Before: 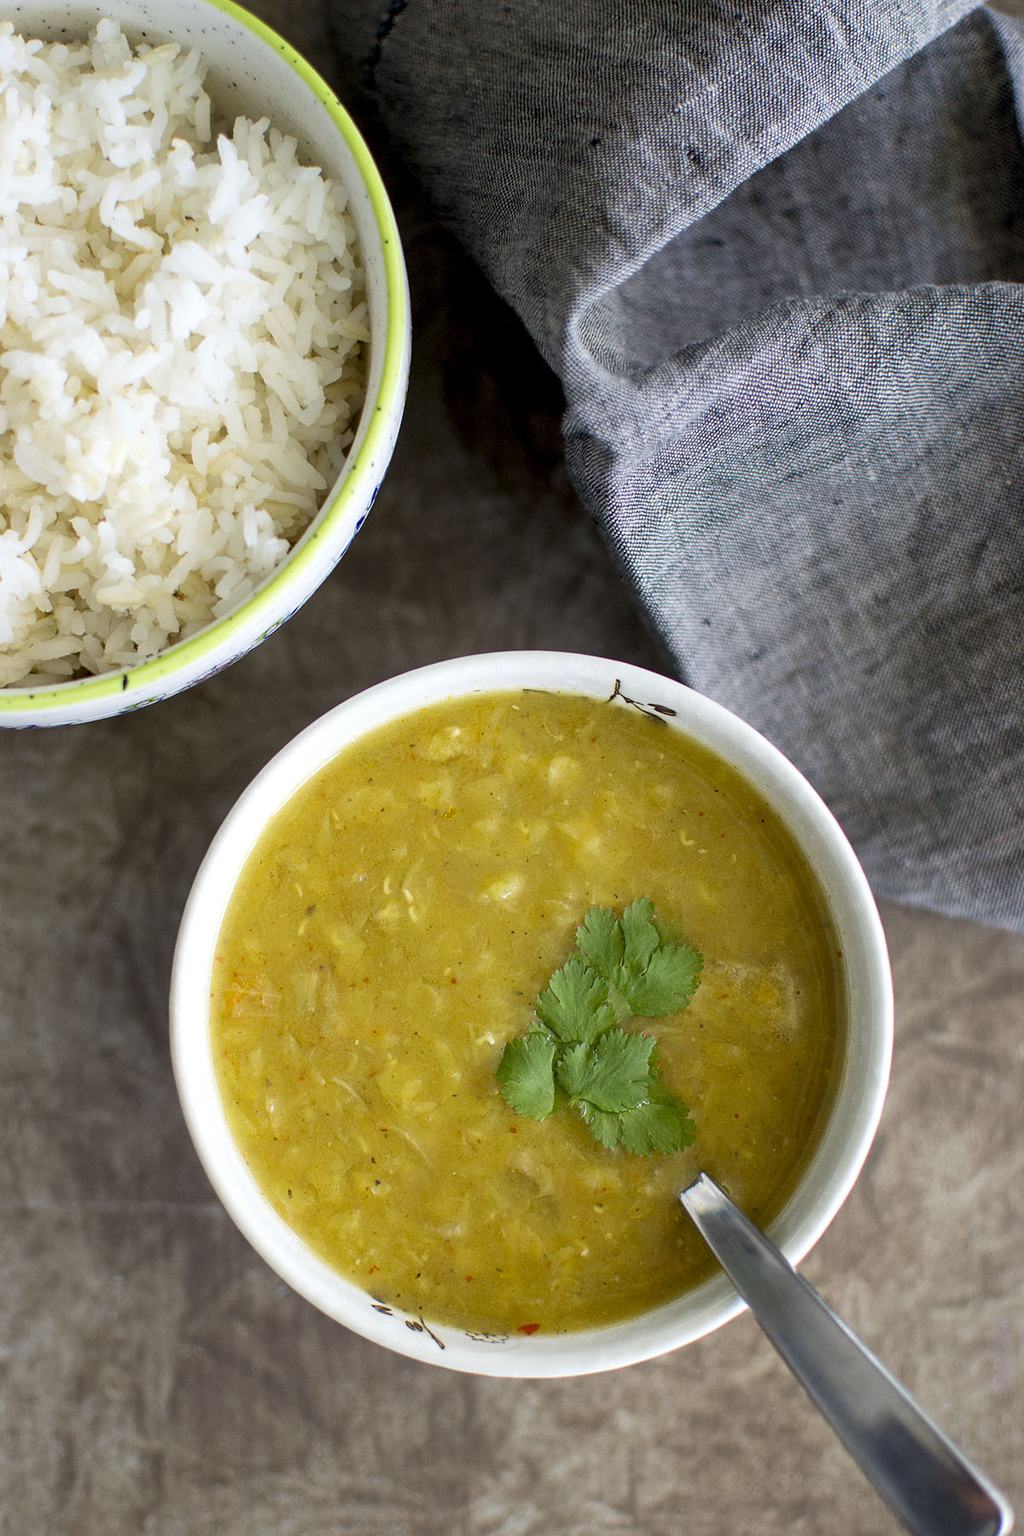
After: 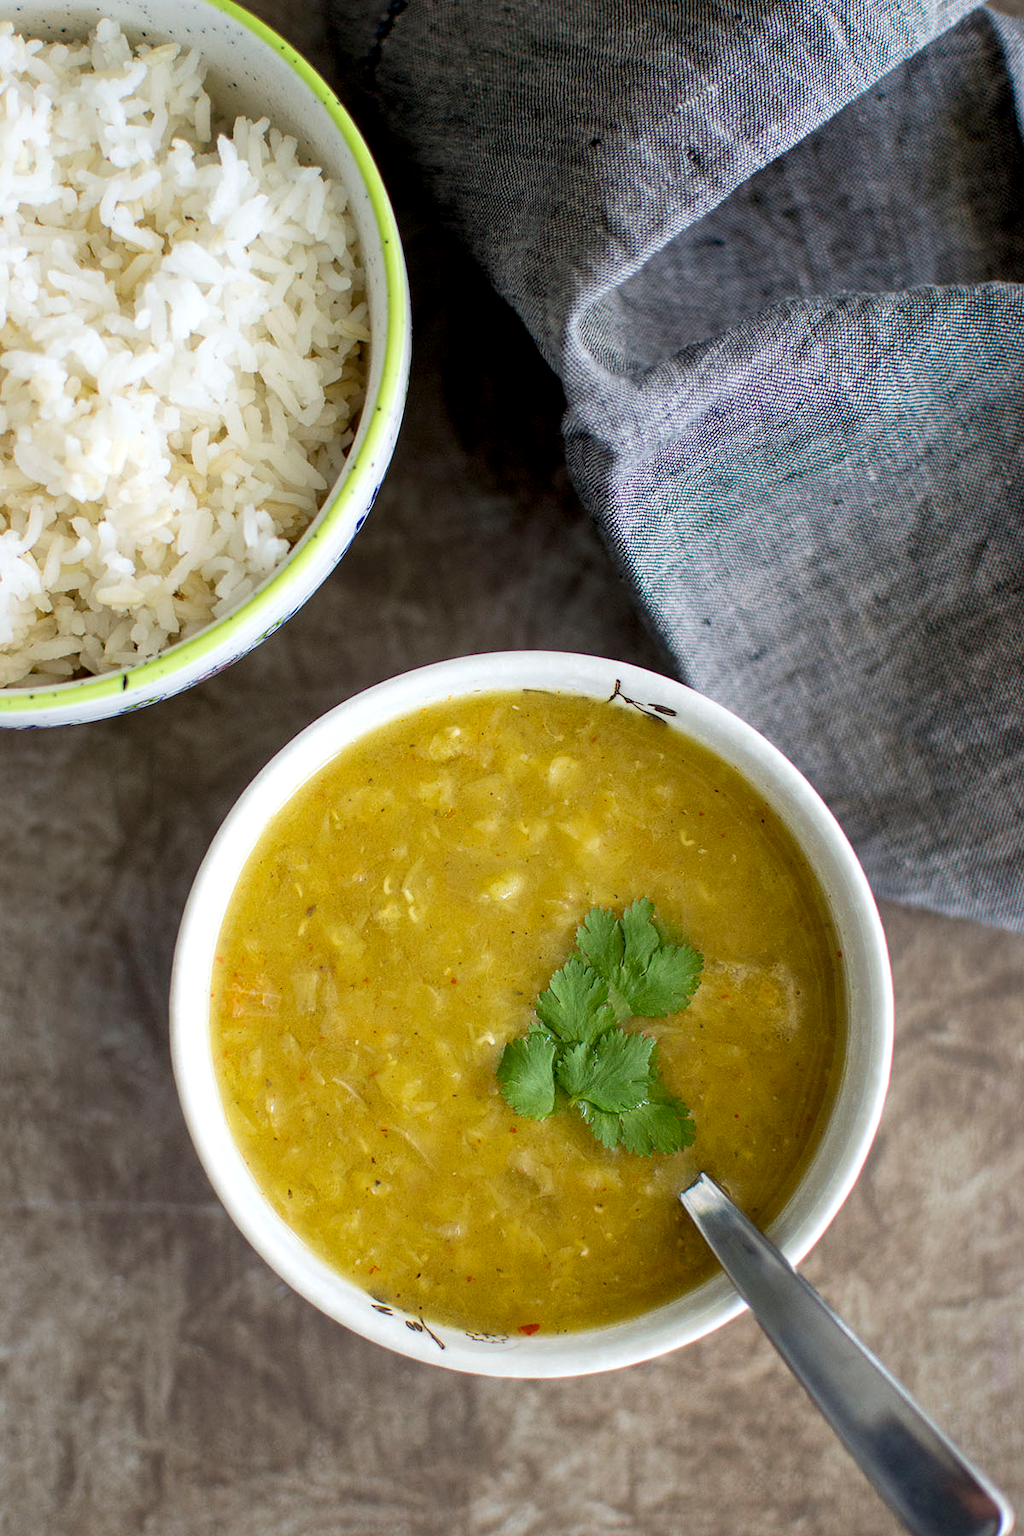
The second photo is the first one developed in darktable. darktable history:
local contrast: highlights 100%, shadows 97%, detail 120%, midtone range 0.2
